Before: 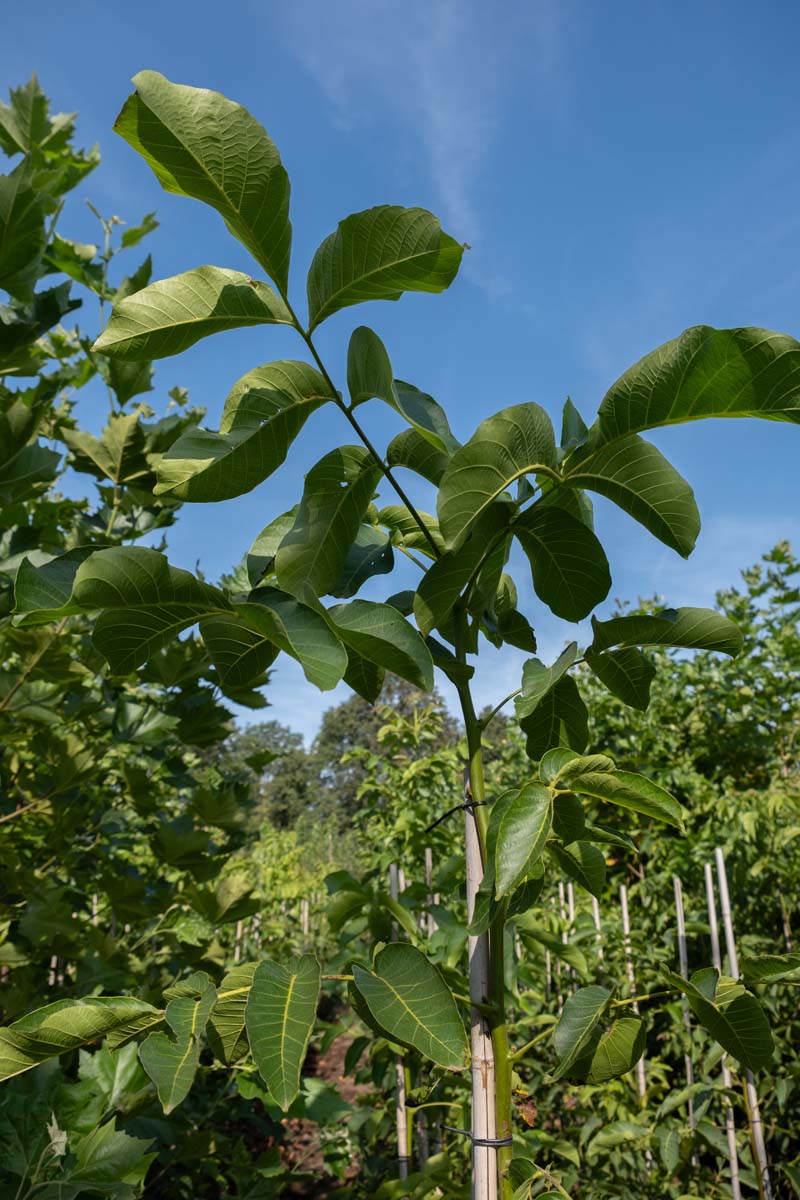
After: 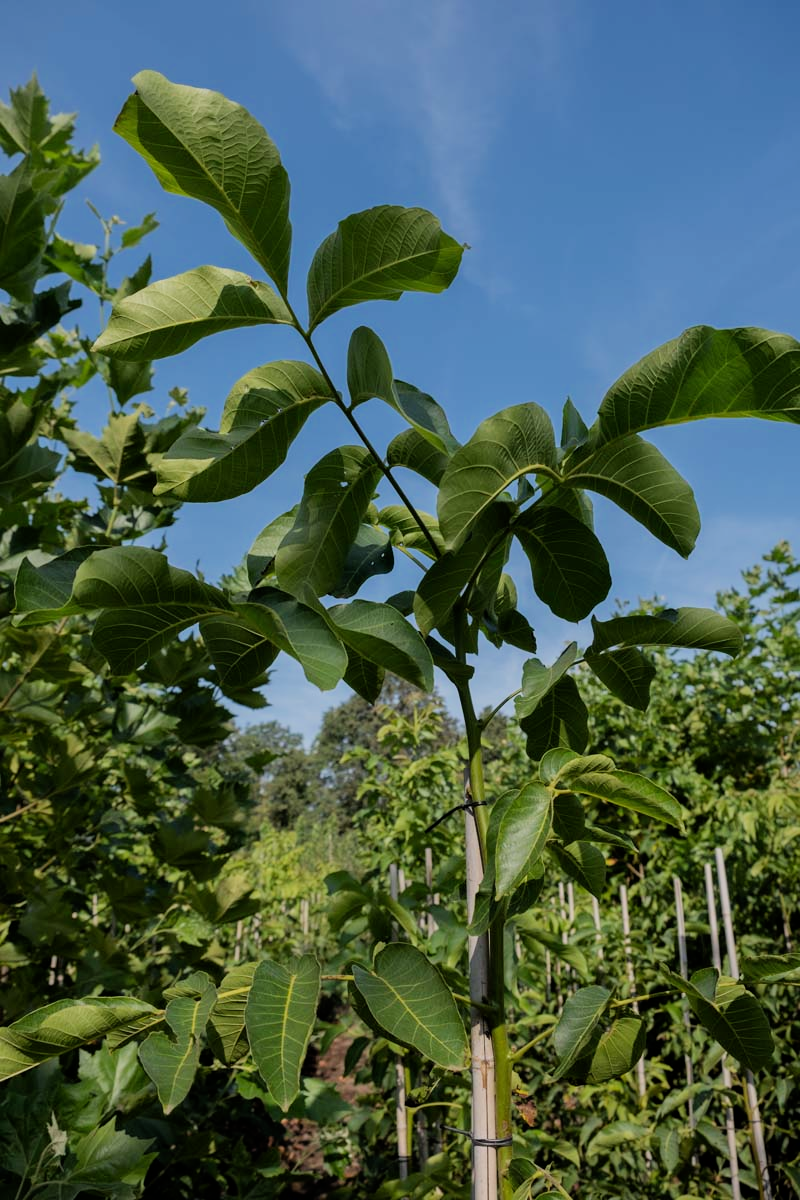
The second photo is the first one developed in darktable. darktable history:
filmic rgb: black relative exposure -7.65 EV, white relative exposure 4.56 EV, threshold 3.03 EV, hardness 3.61, color science v6 (2022), enable highlight reconstruction true
